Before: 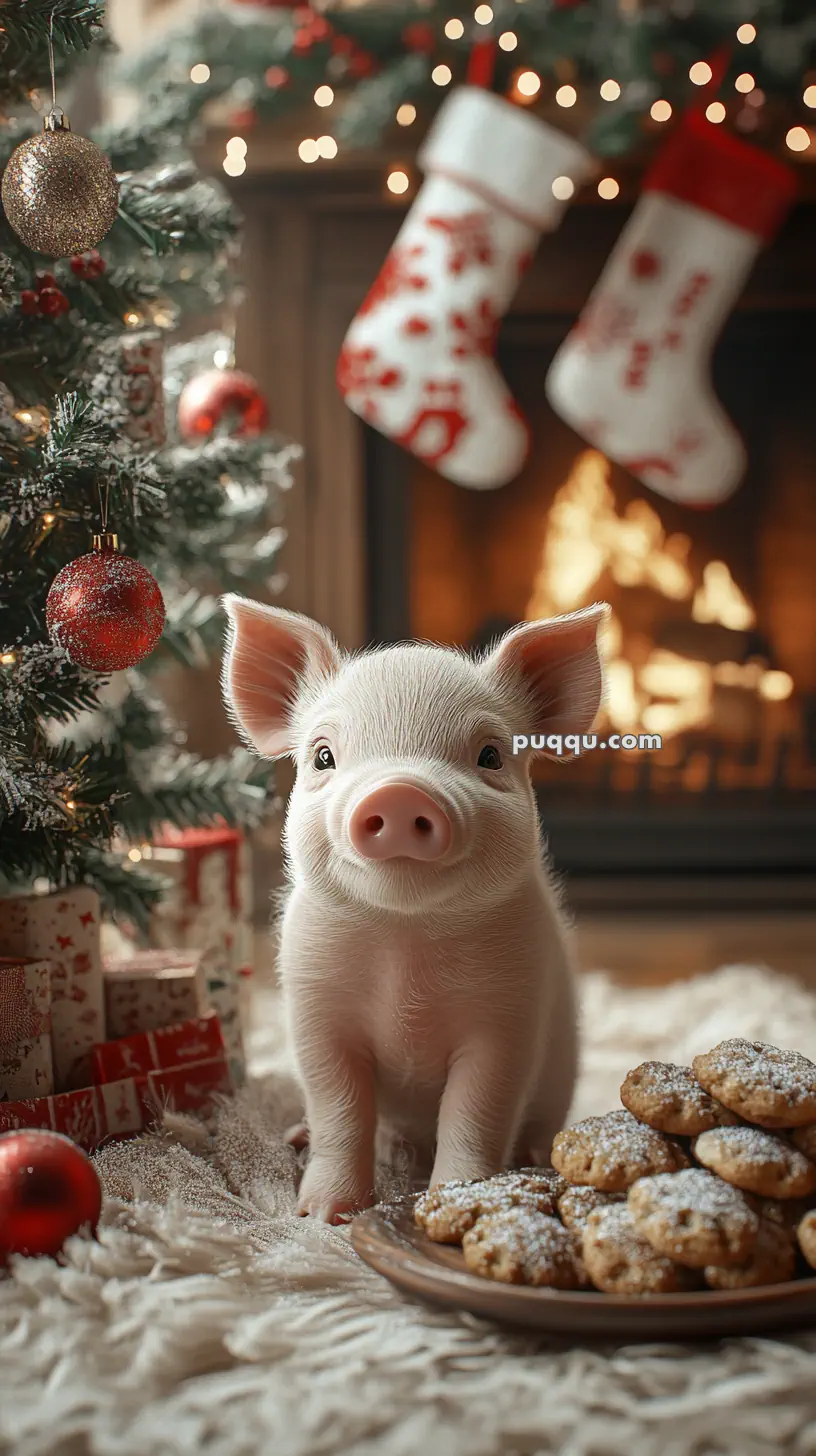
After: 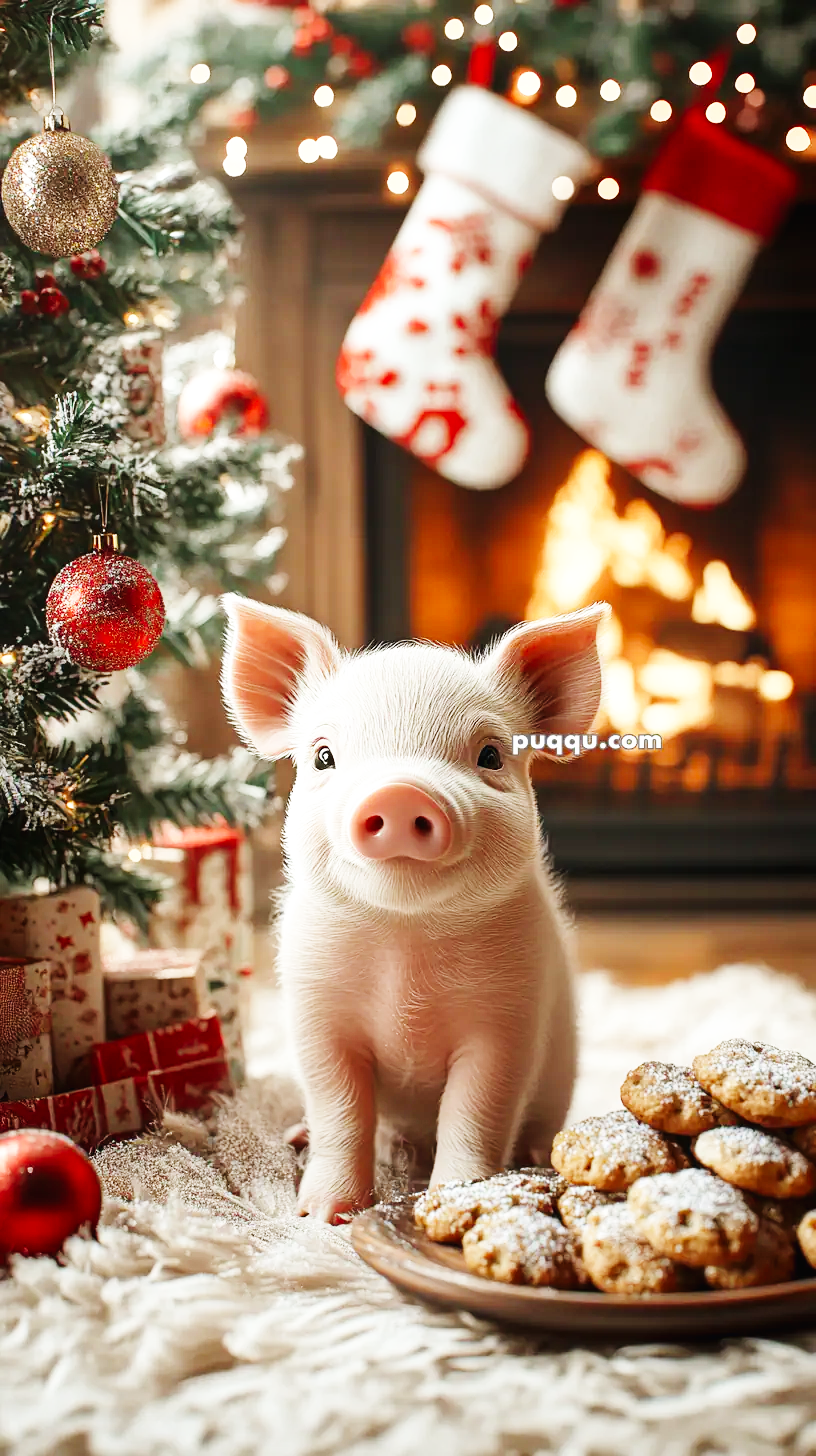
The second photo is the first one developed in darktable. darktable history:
base curve: curves: ch0 [(0, 0.003) (0.001, 0.002) (0.006, 0.004) (0.02, 0.022) (0.048, 0.086) (0.094, 0.234) (0.162, 0.431) (0.258, 0.629) (0.385, 0.8) (0.548, 0.918) (0.751, 0.988) (1, 1)], preserve colors none
exposure: compensate highlight preservation false
